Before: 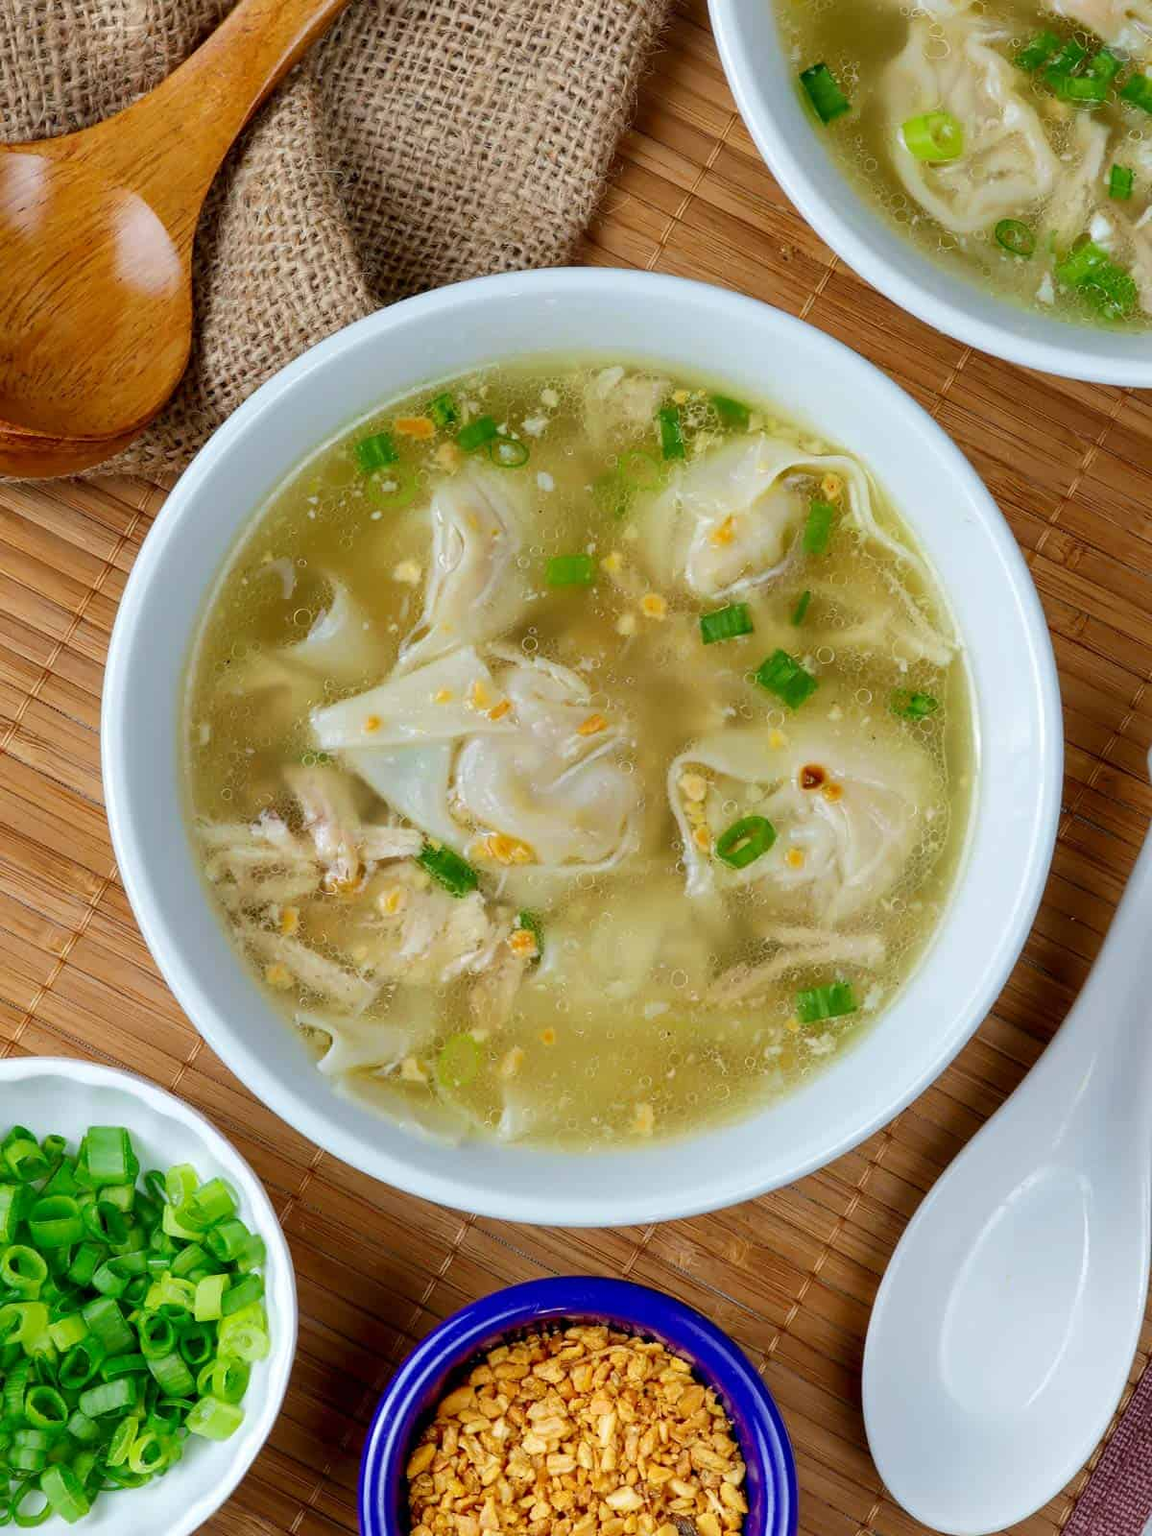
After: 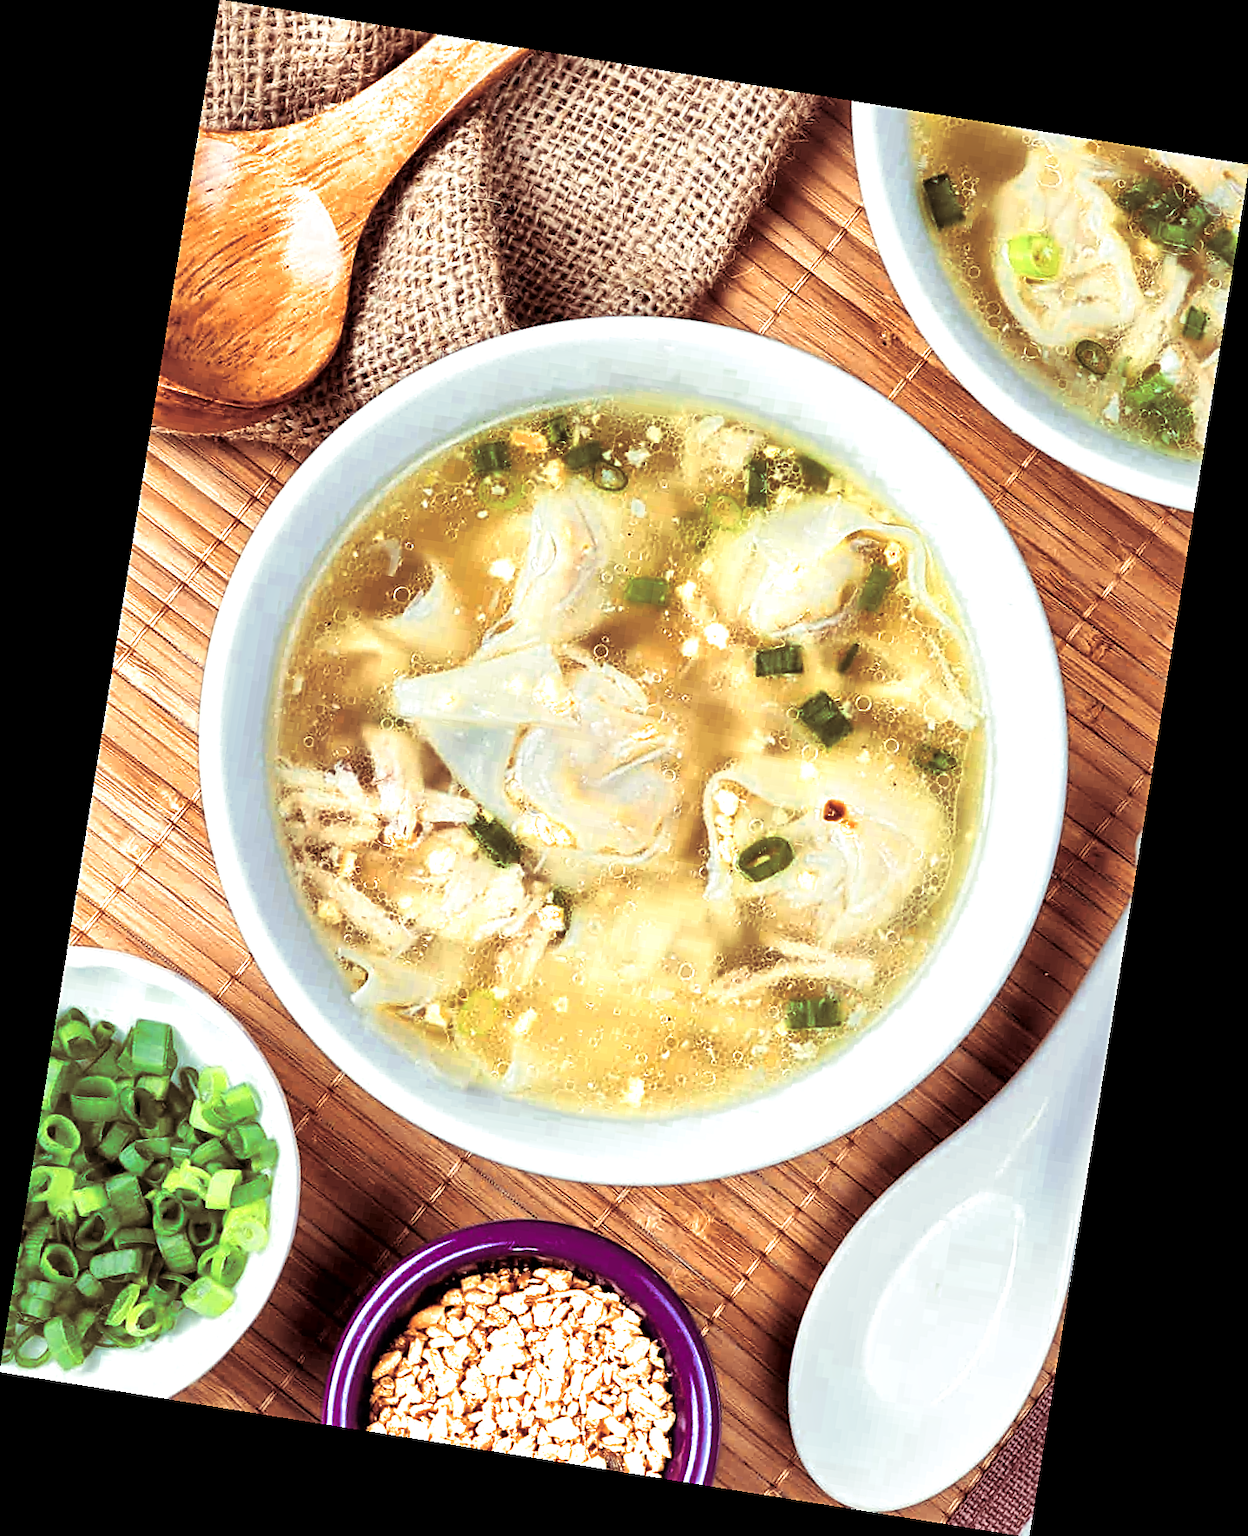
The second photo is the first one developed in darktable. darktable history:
contrast brightness saturation: contrast 0.2, brightness 0.15, saturation 0.14
split-toning: on, module defaults
color zones: curves: ch0 [(0.018, 0.548) (0.197, 0.654) (0.425, 0.447) (0.605, 0.658) (0.732, 0.579)]; ch1 [(0.105, 0.531) (0.224, 0.531) (0.386, 0.39) (0.618, 0.456) (0.732, 0.456) (0.956, 0.421)]; ch2 [(0.039, 0.583) (0.215, 0.465) (0.399, 0.544) (0.465, 0.548) (0.614, 0.447) (0.724, 0.43) (0.882, 0.623) (0.956, 0.632)]
sharpen: on, module defaults
local contrast: mode bilateral grid, contrast 20, coarseness 50, detail 171%, midtone range 0.2
rotate and perspective: rotation 9.12°, automatic cropping off
